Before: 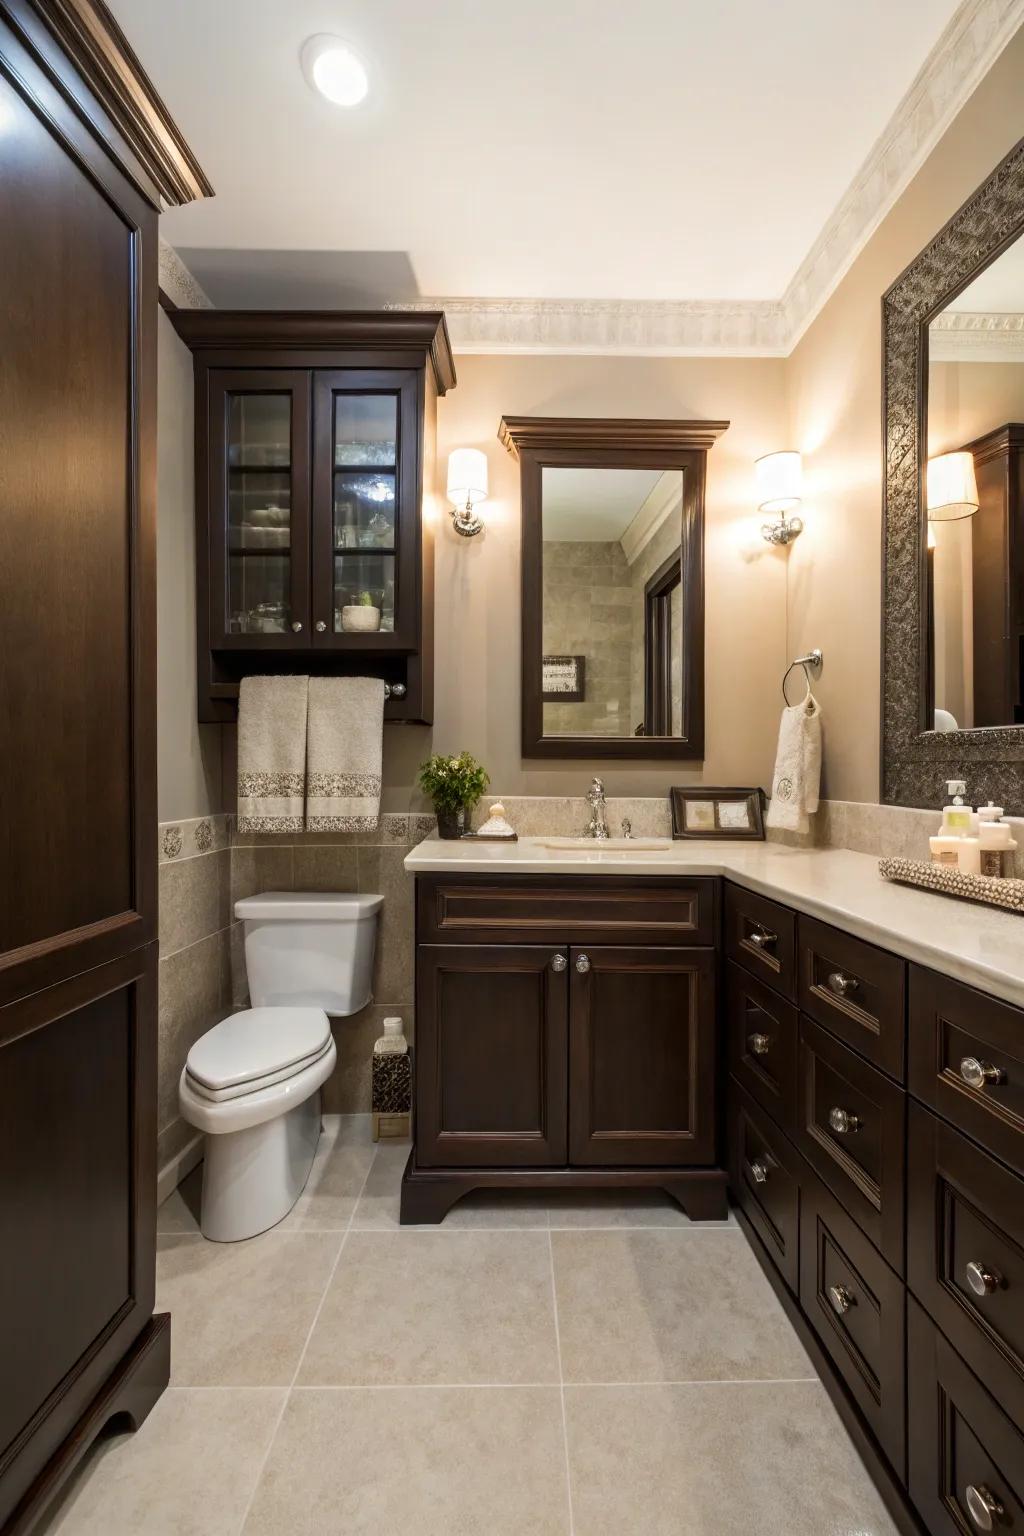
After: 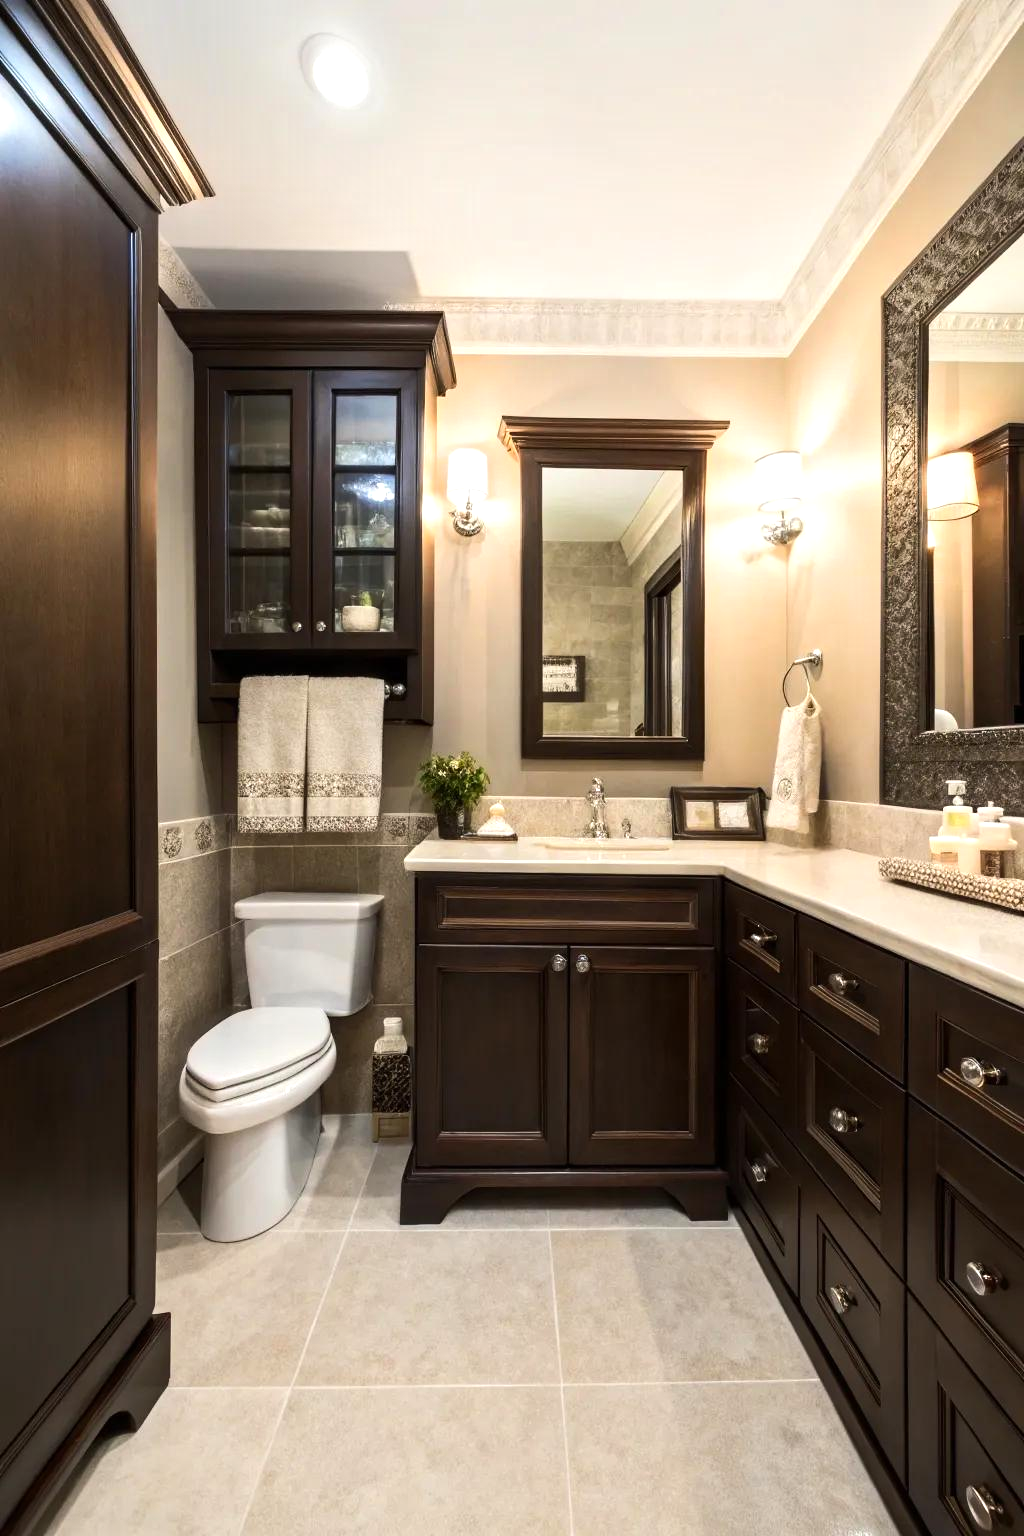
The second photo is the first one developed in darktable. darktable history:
tone equalizer: -8 EV 0.008 EV, -7 EV -0.005 EV, -6 EV 0.032 EV, -5 EV 0.036 EV, -4 EV 0.271 EV, -3 EV 0.666 EV, -2 EV 0.555 EV, -1 EV 0.172 EV, +0 EV 0.02 EV, smoothing diameter 2.05%, edges refinement/feathering 22.83, mask exposure compensation -1.57 EV, filter diffusion 5
